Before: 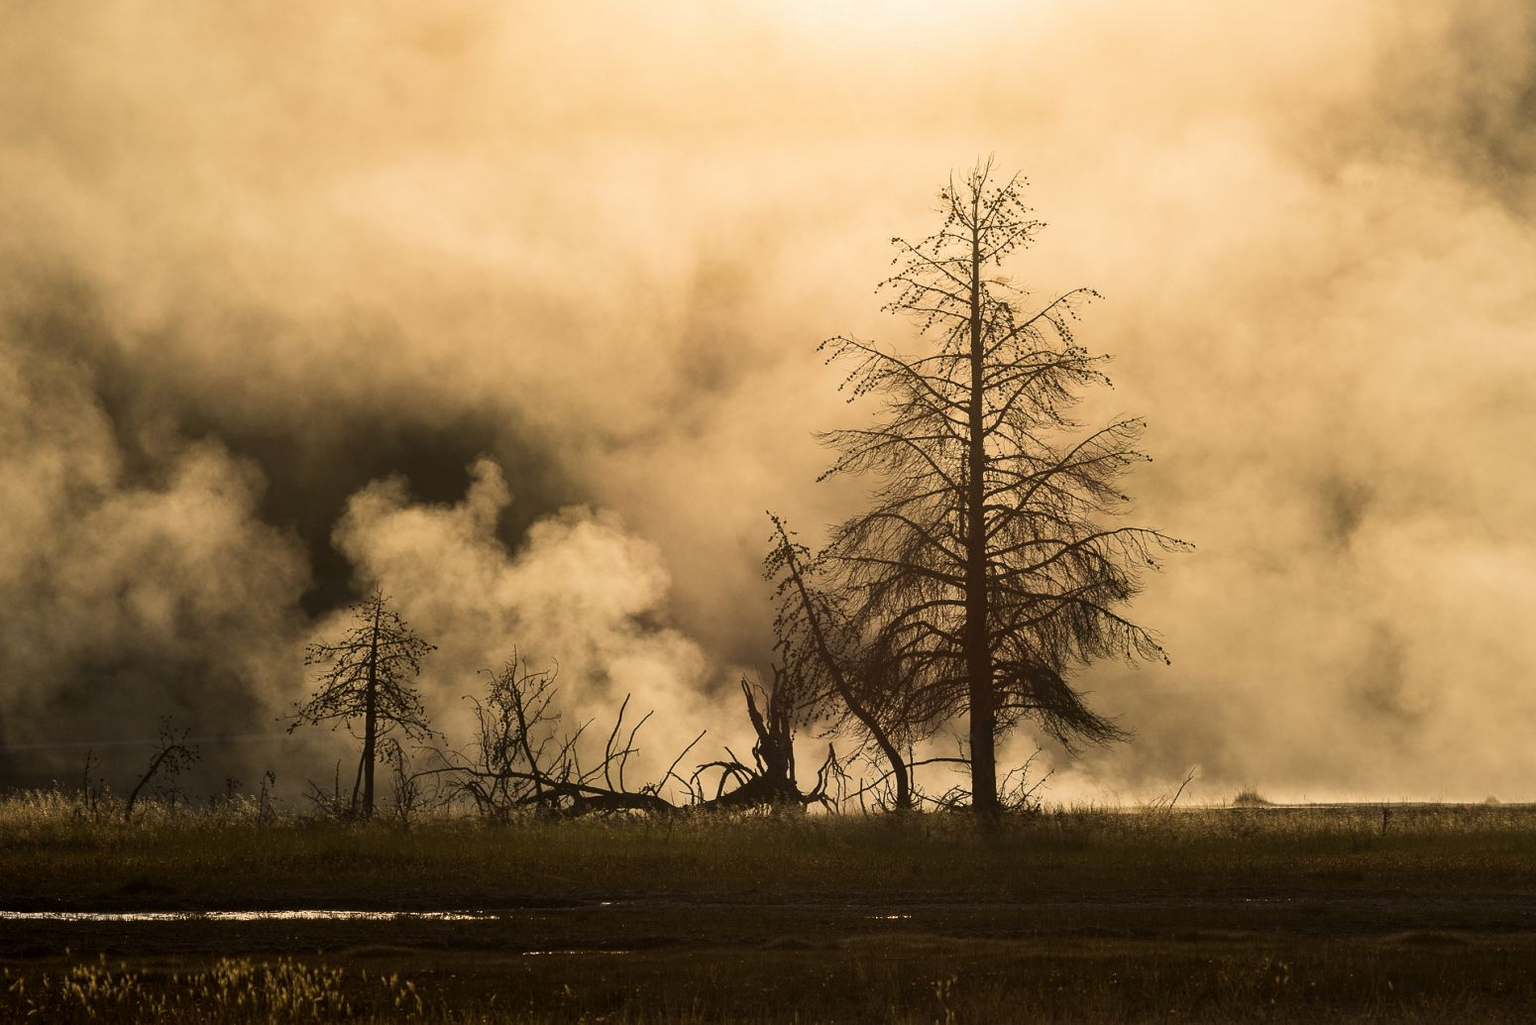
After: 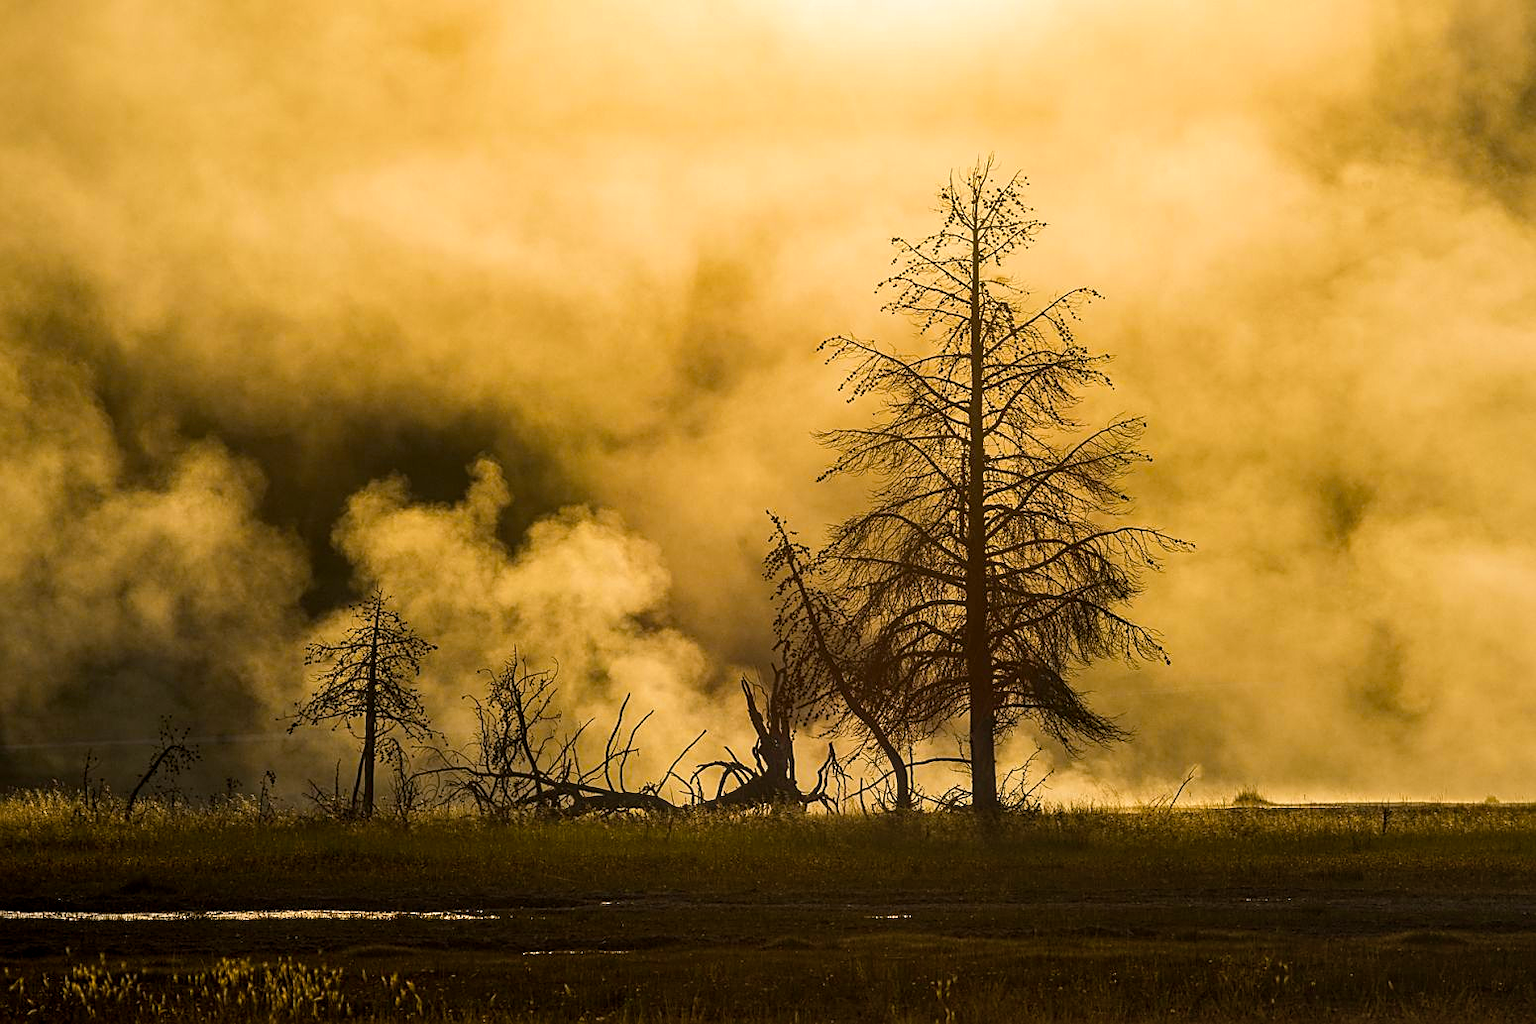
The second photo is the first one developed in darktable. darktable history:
sharpen: on, module defaults
color balance rgb: linear chroma grading › global chroma 15%, perceptual saturation grading › global saturation 30%
local contrast: on, module defaults
